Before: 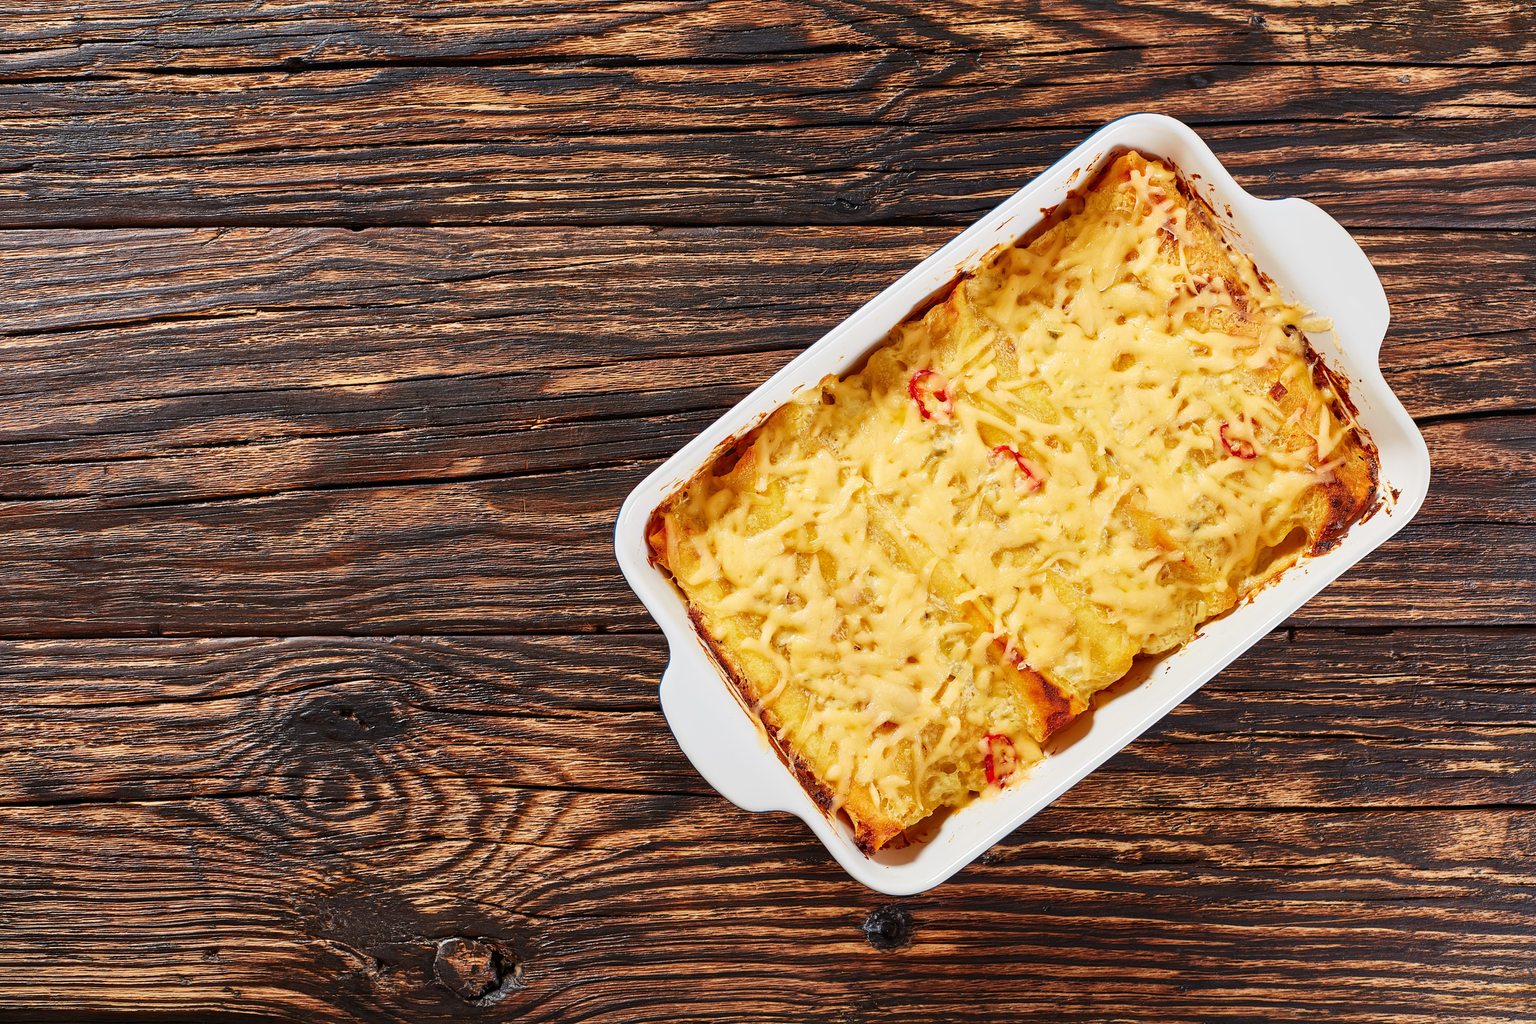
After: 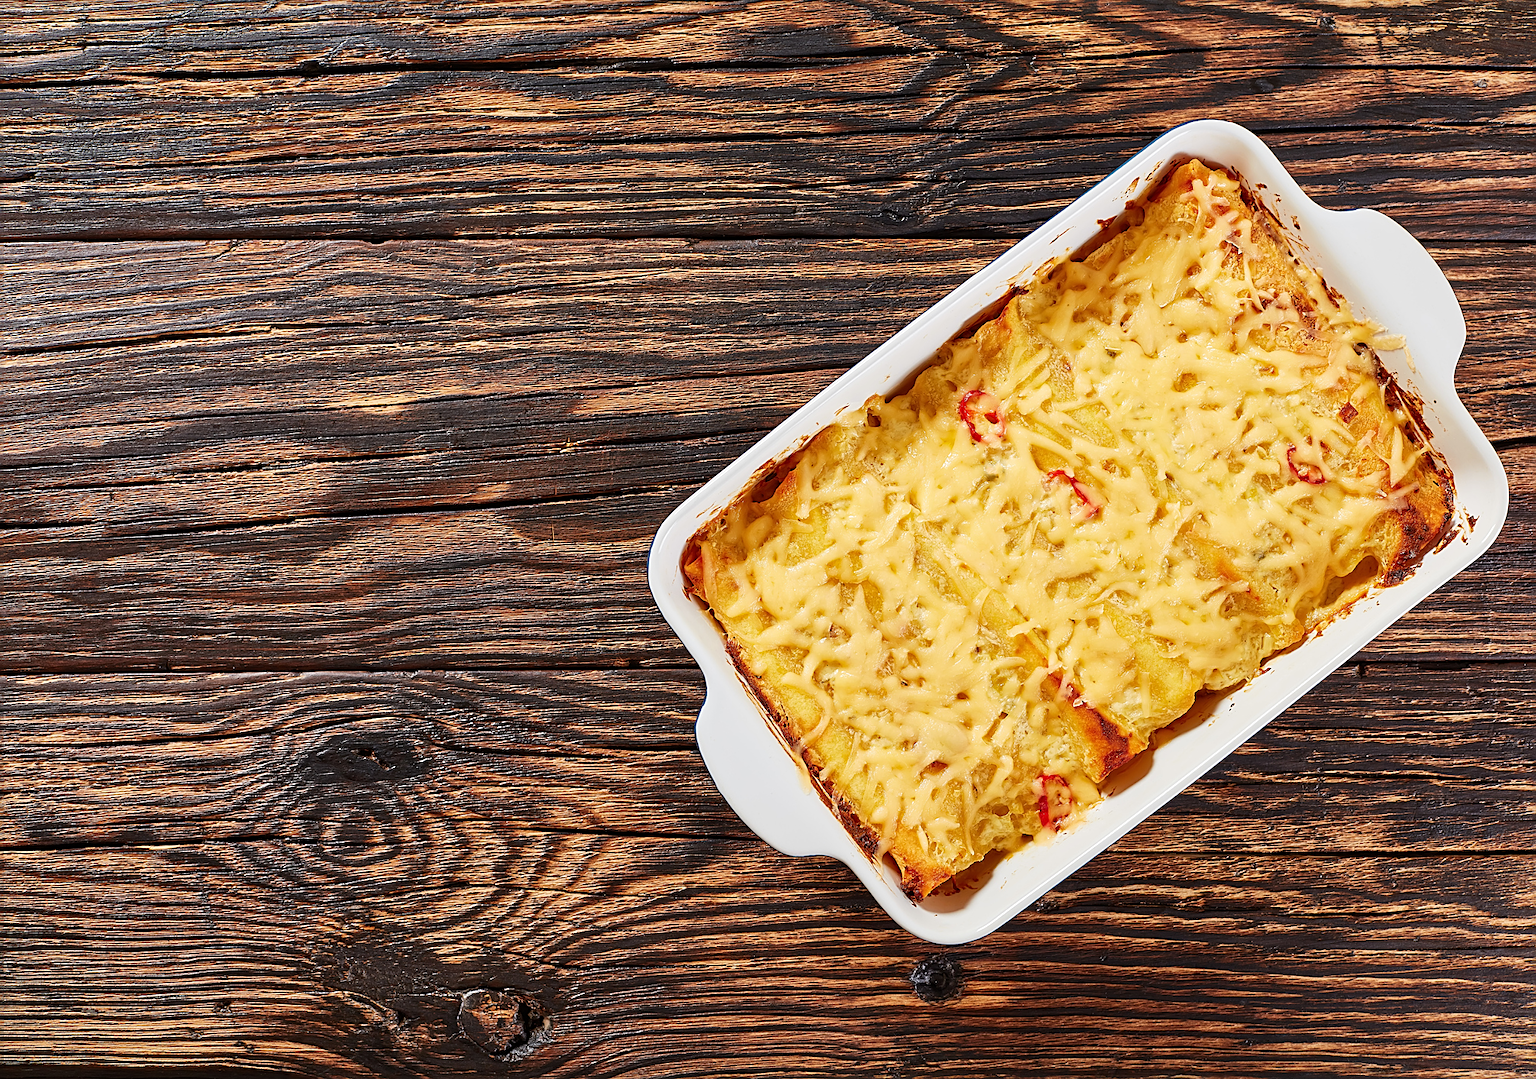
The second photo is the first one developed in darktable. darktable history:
sharpen: on, module defaults
crop and rotate: right 5.167%
exposure: compensate highlight preservation false
